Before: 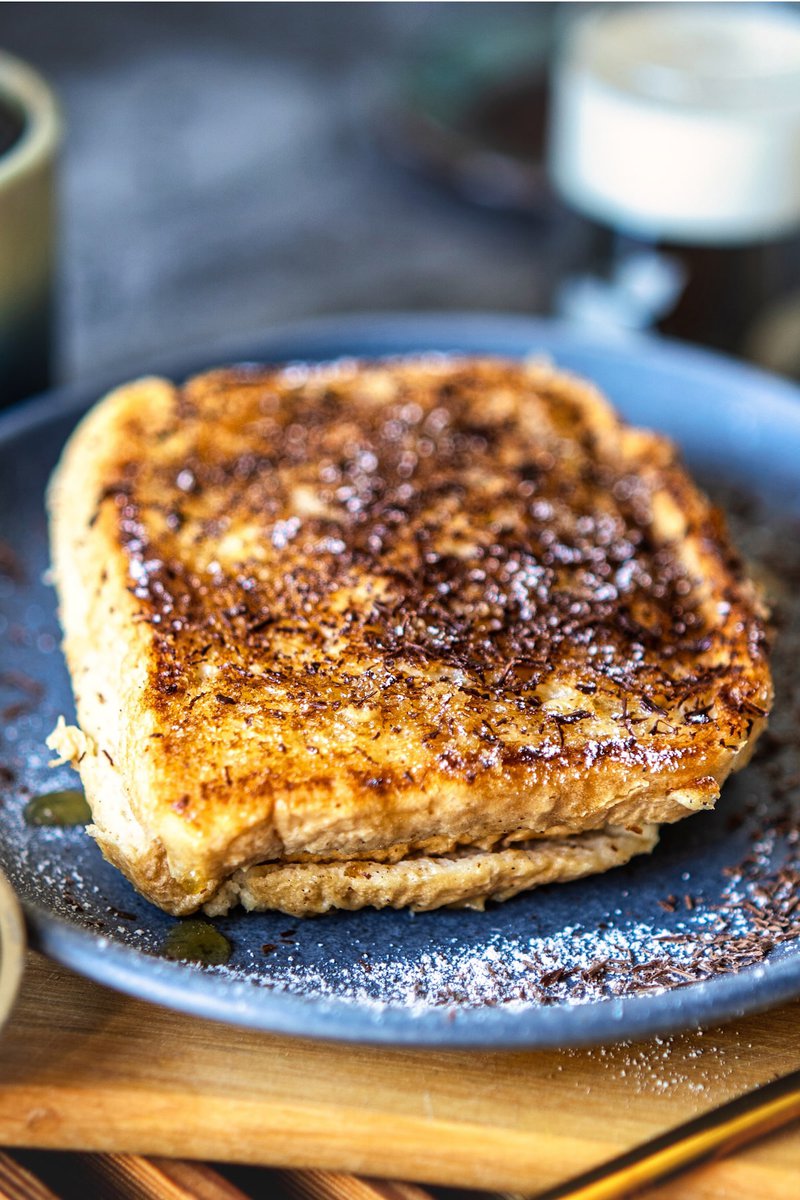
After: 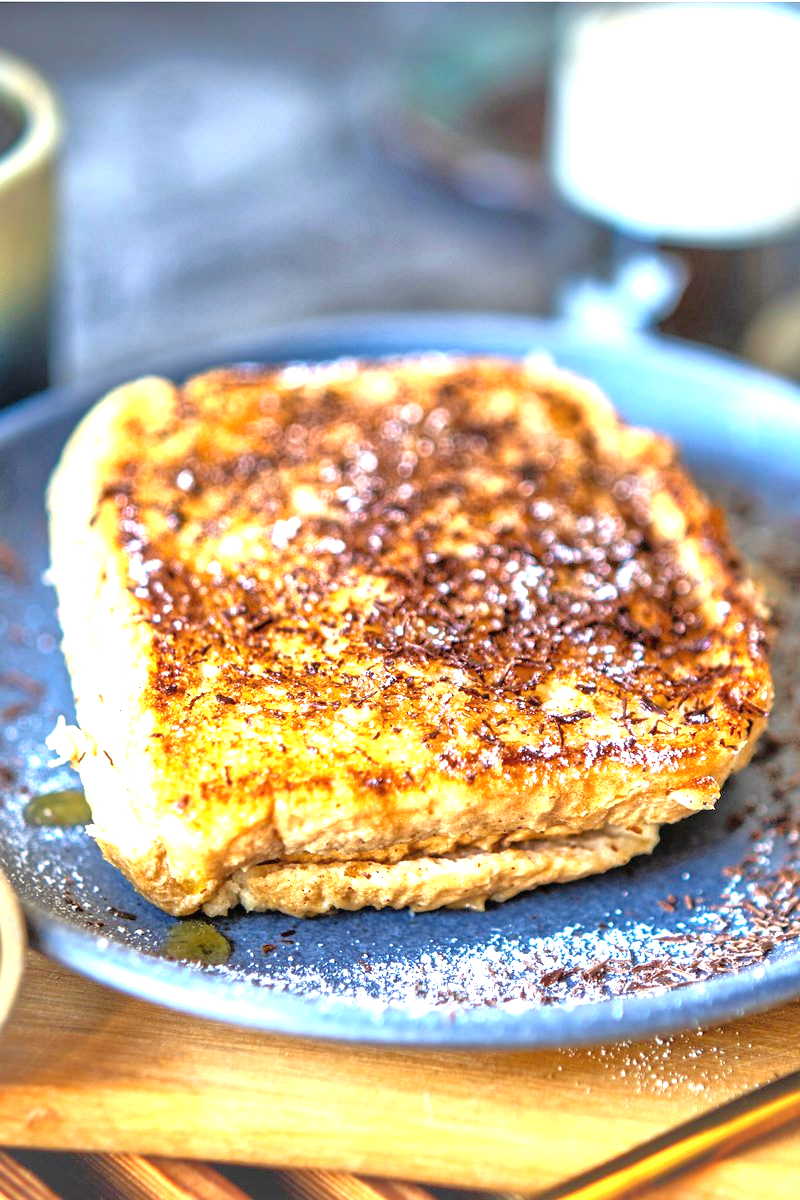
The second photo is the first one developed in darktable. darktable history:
exposure: black level correction 0, exposure 1.1 EV, compensate exposure bias true, compensate highlight preservation false
tone equalizer: -7 EV 0.15 EV, -6 EV 0.6 EV, -5 EV 1.15 EV, -4 EV 1.33 EV, -3 EV 1.15 EV, -2 EV 0.6 EV, -1 EV 0.15 EV, mask exposure compensation -0.5 EV
